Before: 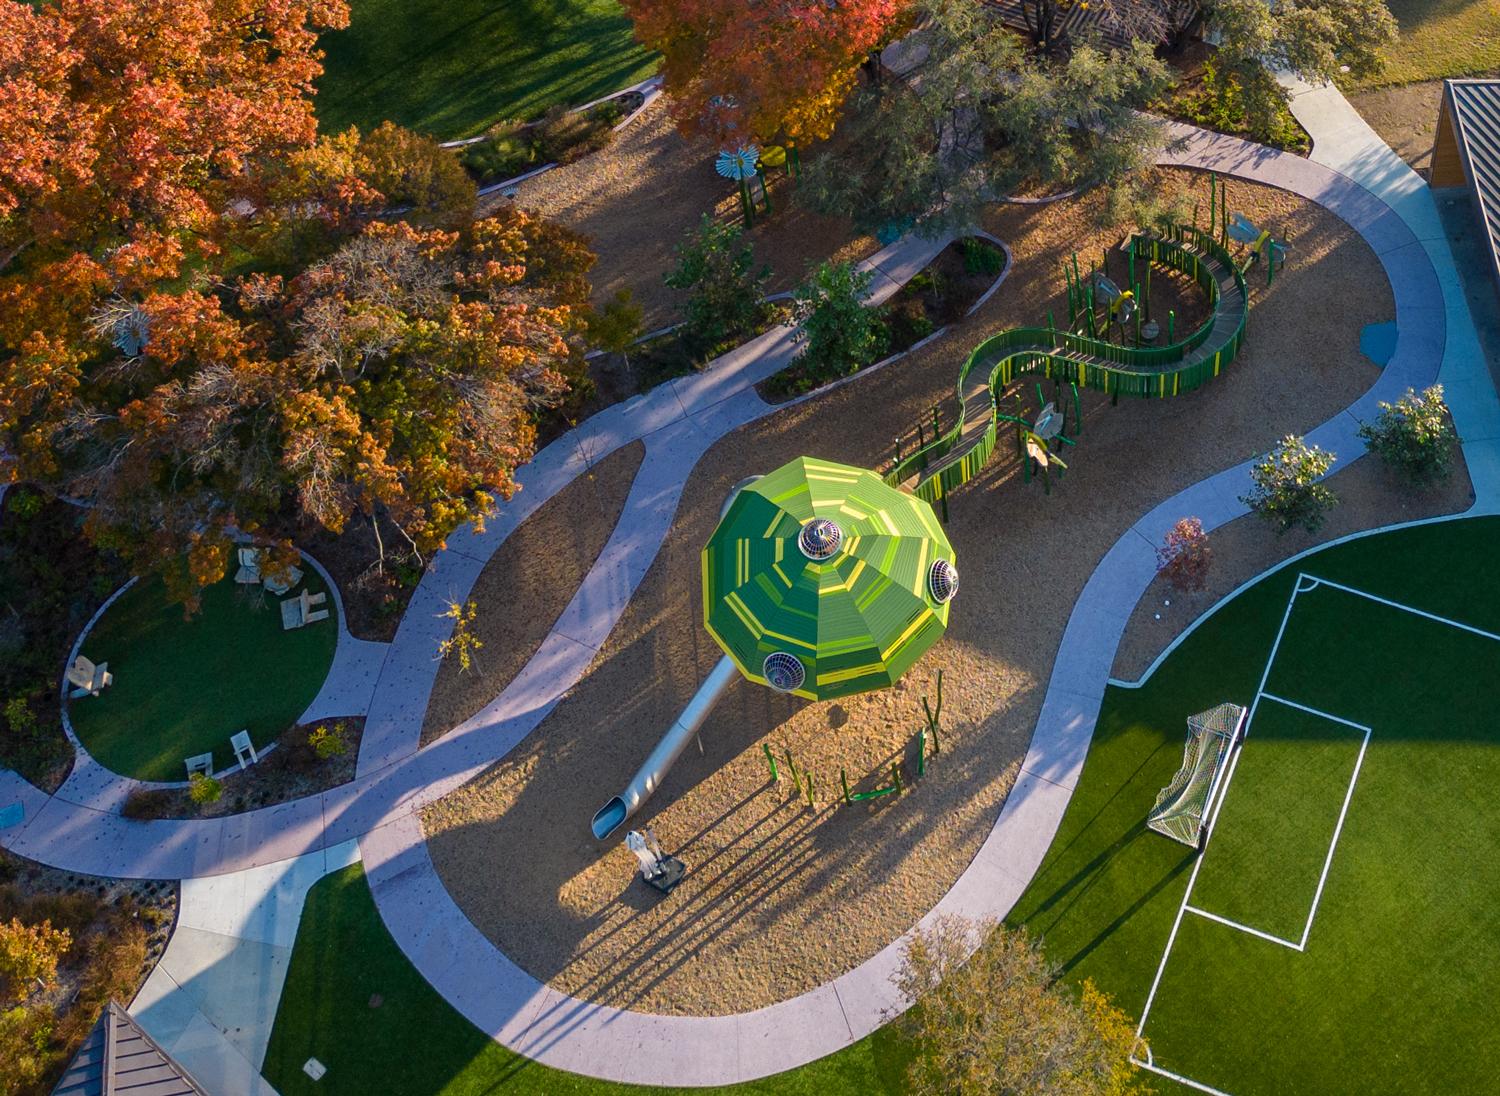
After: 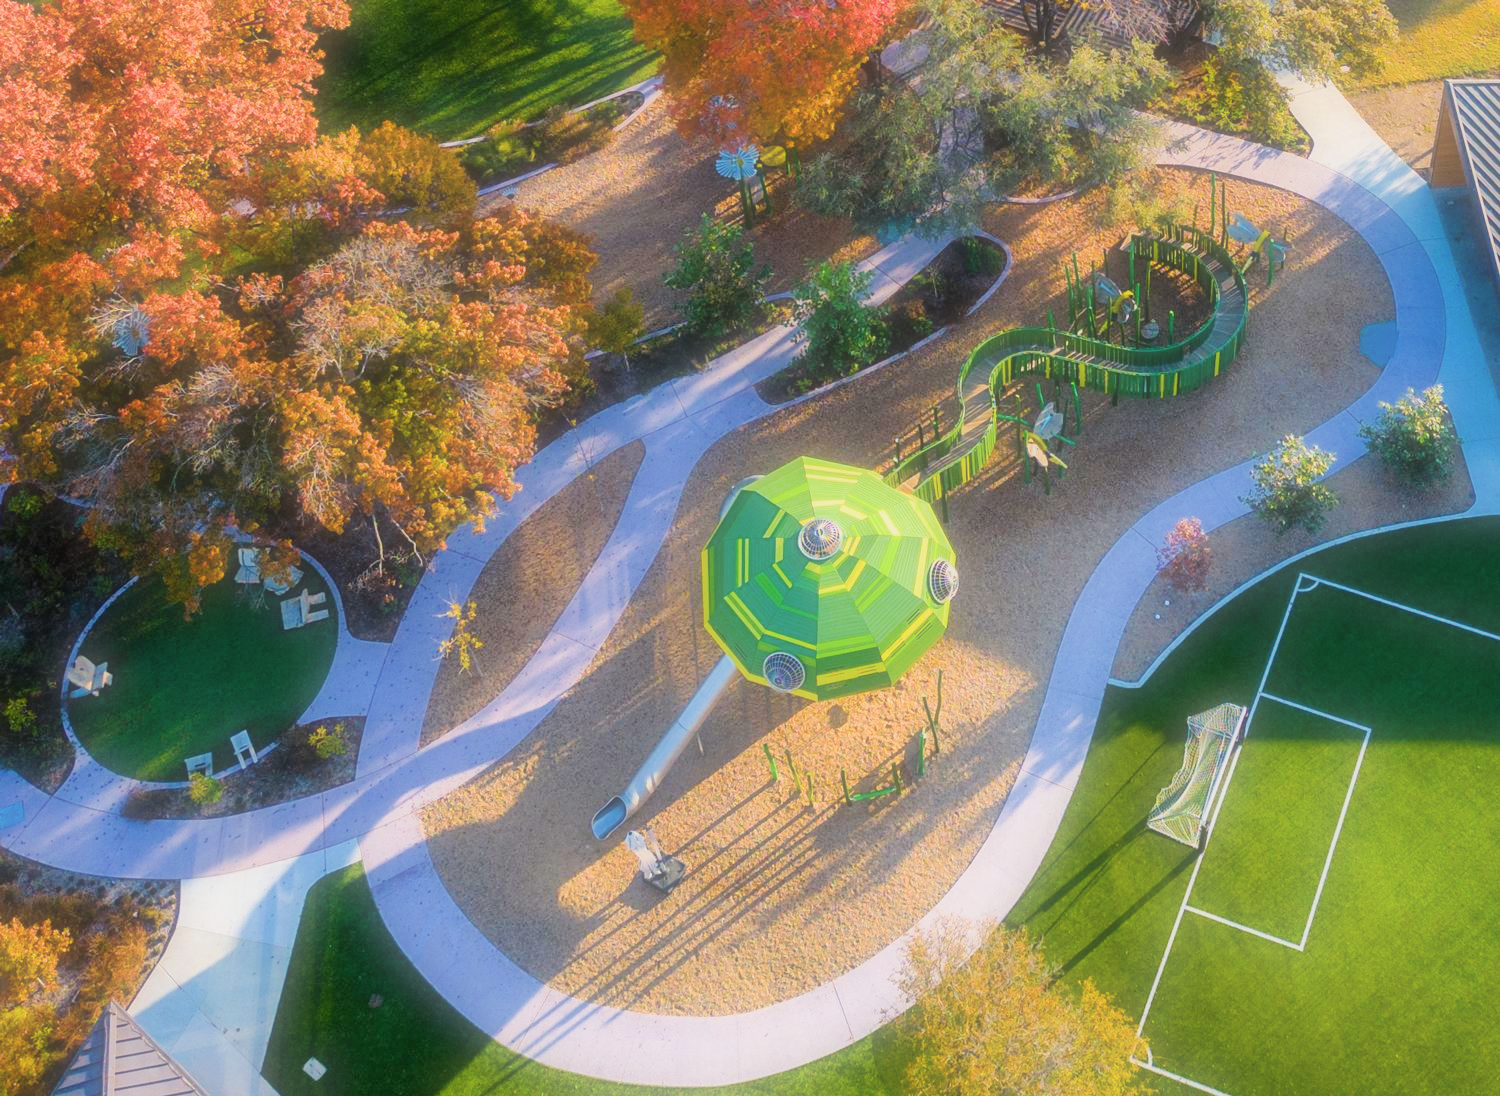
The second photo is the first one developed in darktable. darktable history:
exposure: black level correction 0, exposure 1.55 EV, compensate exposure bias true, compensate highlight preservation false
filmic rgb: black relative exposure -7.15 EV, white relative exposure 5.36 EV, hardness 3.02
soften: size 60.24%, saturation 65.46%, brightness 0.506 EV, mix 25.7%
color balance rgb: perceptual saturation grading › global saturation 25%, global vibrance 20%
